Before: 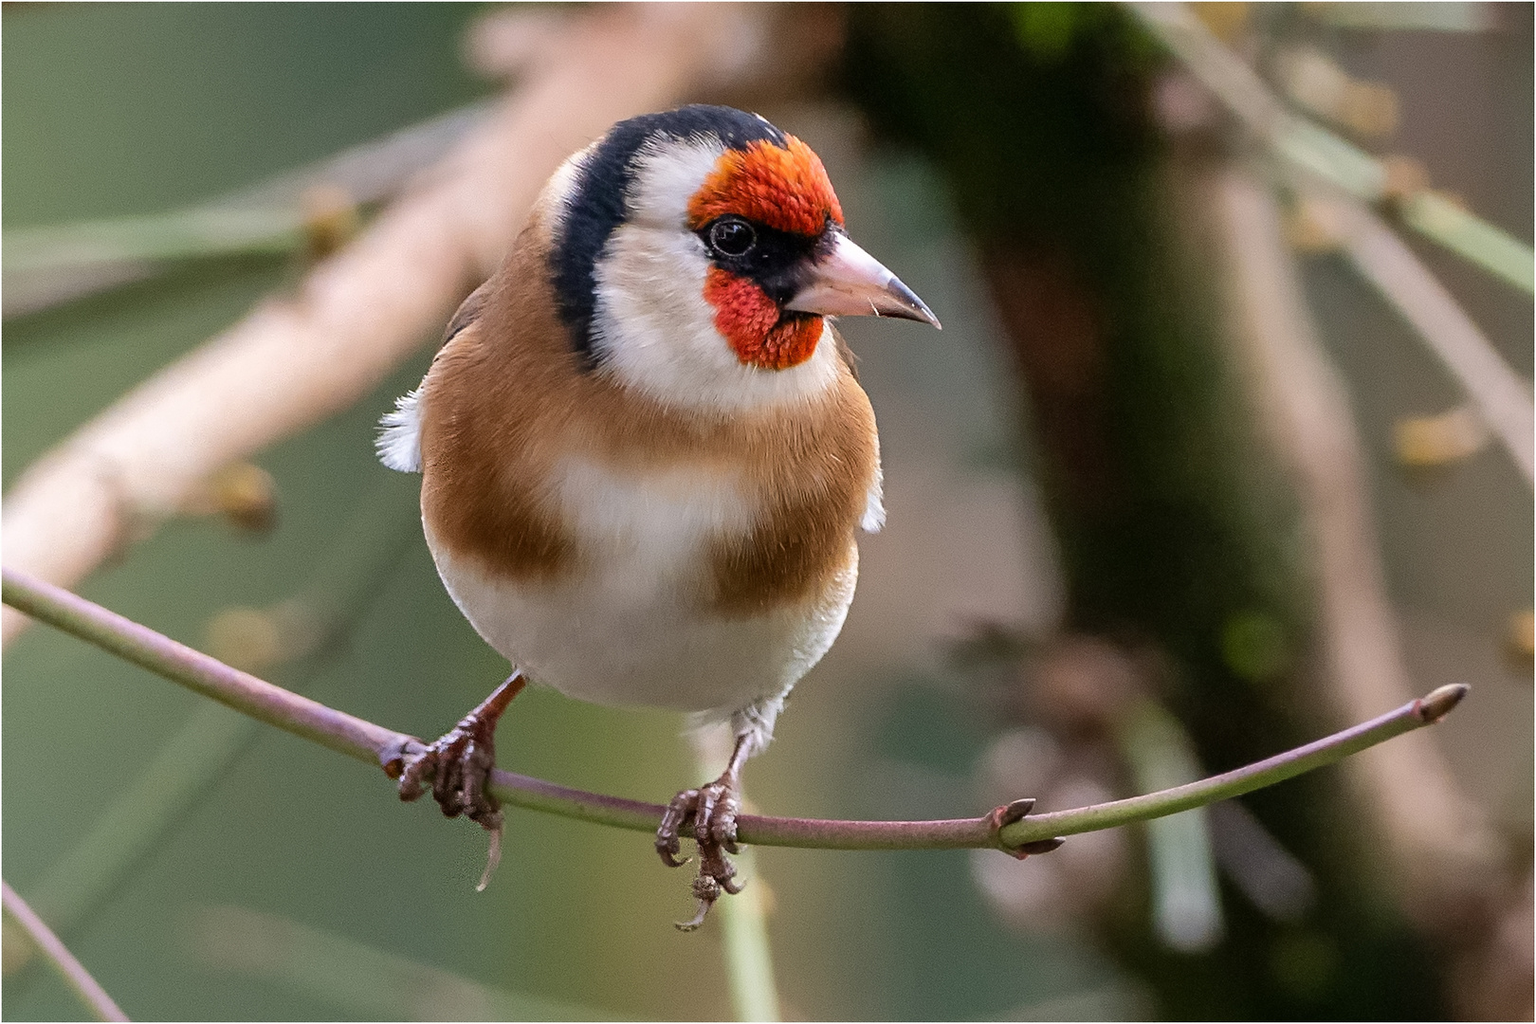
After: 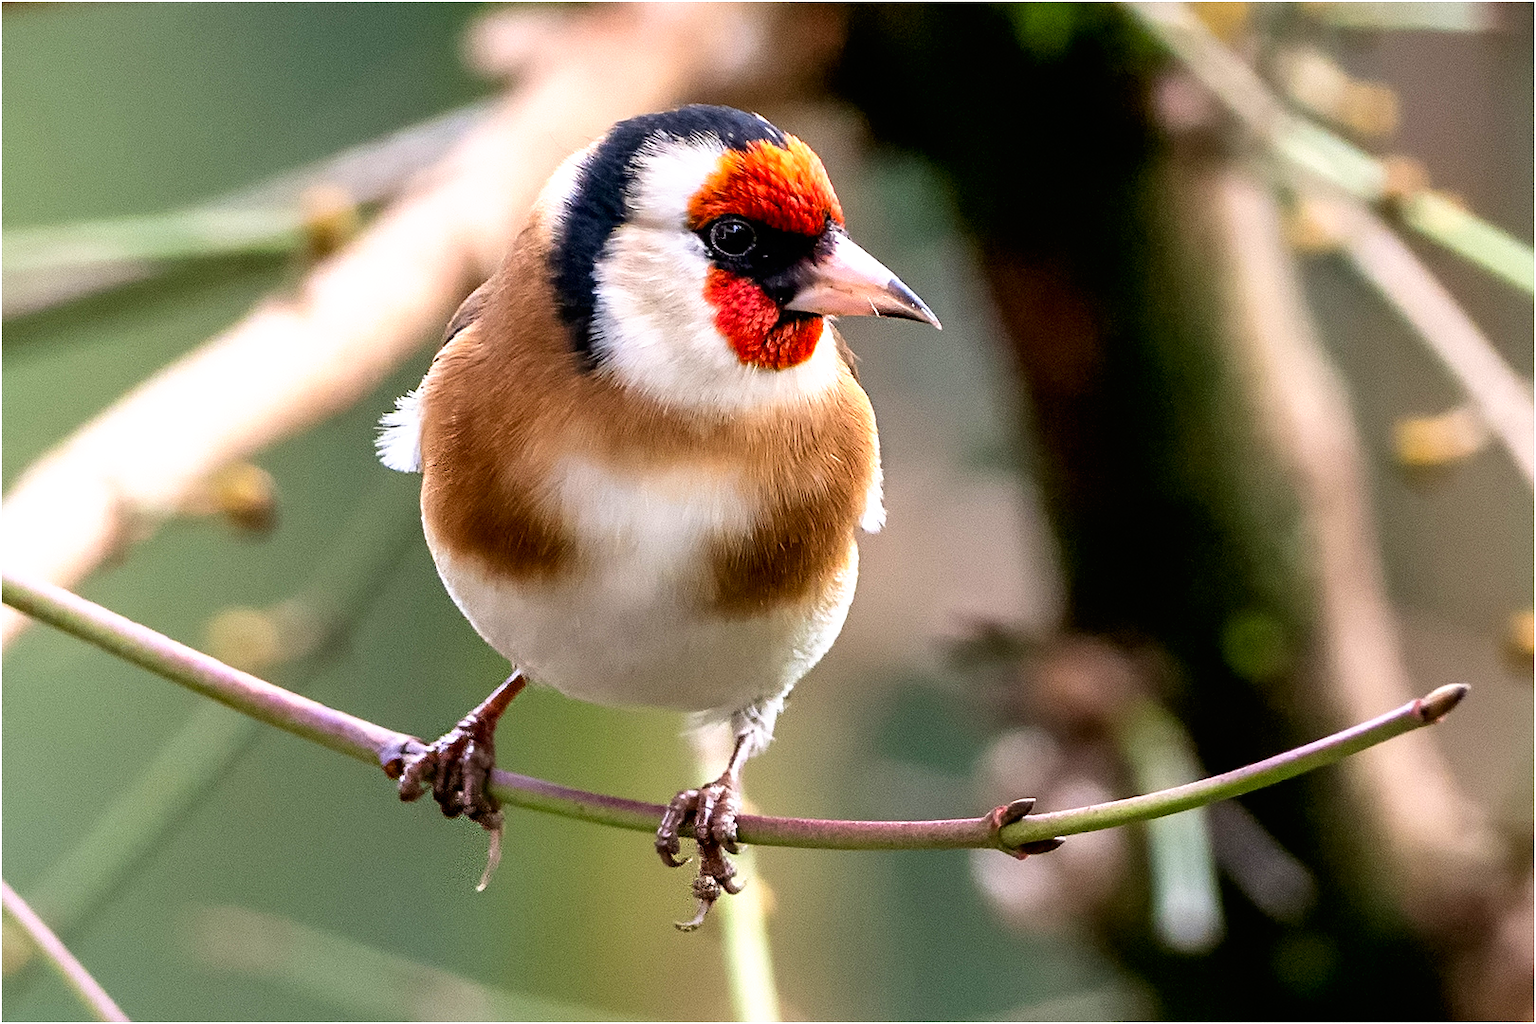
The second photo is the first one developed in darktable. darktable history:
exposure: exposure 0.21 EV, compensate exposure bias true, compensate highlight preservation false
tone curve: curves: ch0 [(0, 0) (0.003, 0) (0.011, 0.001) (0.025, 0.003) (0.044, 0.004) (0.069, 0.007) (0.1, 0.01) (0.136, 0.033) (0.177, 0.082) (0.224, 0.141) (0.277, 0.208) (0.335, 0.282) (0.399, 0.363) (0.468, 0.451) (0.543, 0.545) (0.623, 0.647) (0.709, 0.756) (0.801, 0.87) (0.898, 0.972) (1, 1)], preserve colors none
